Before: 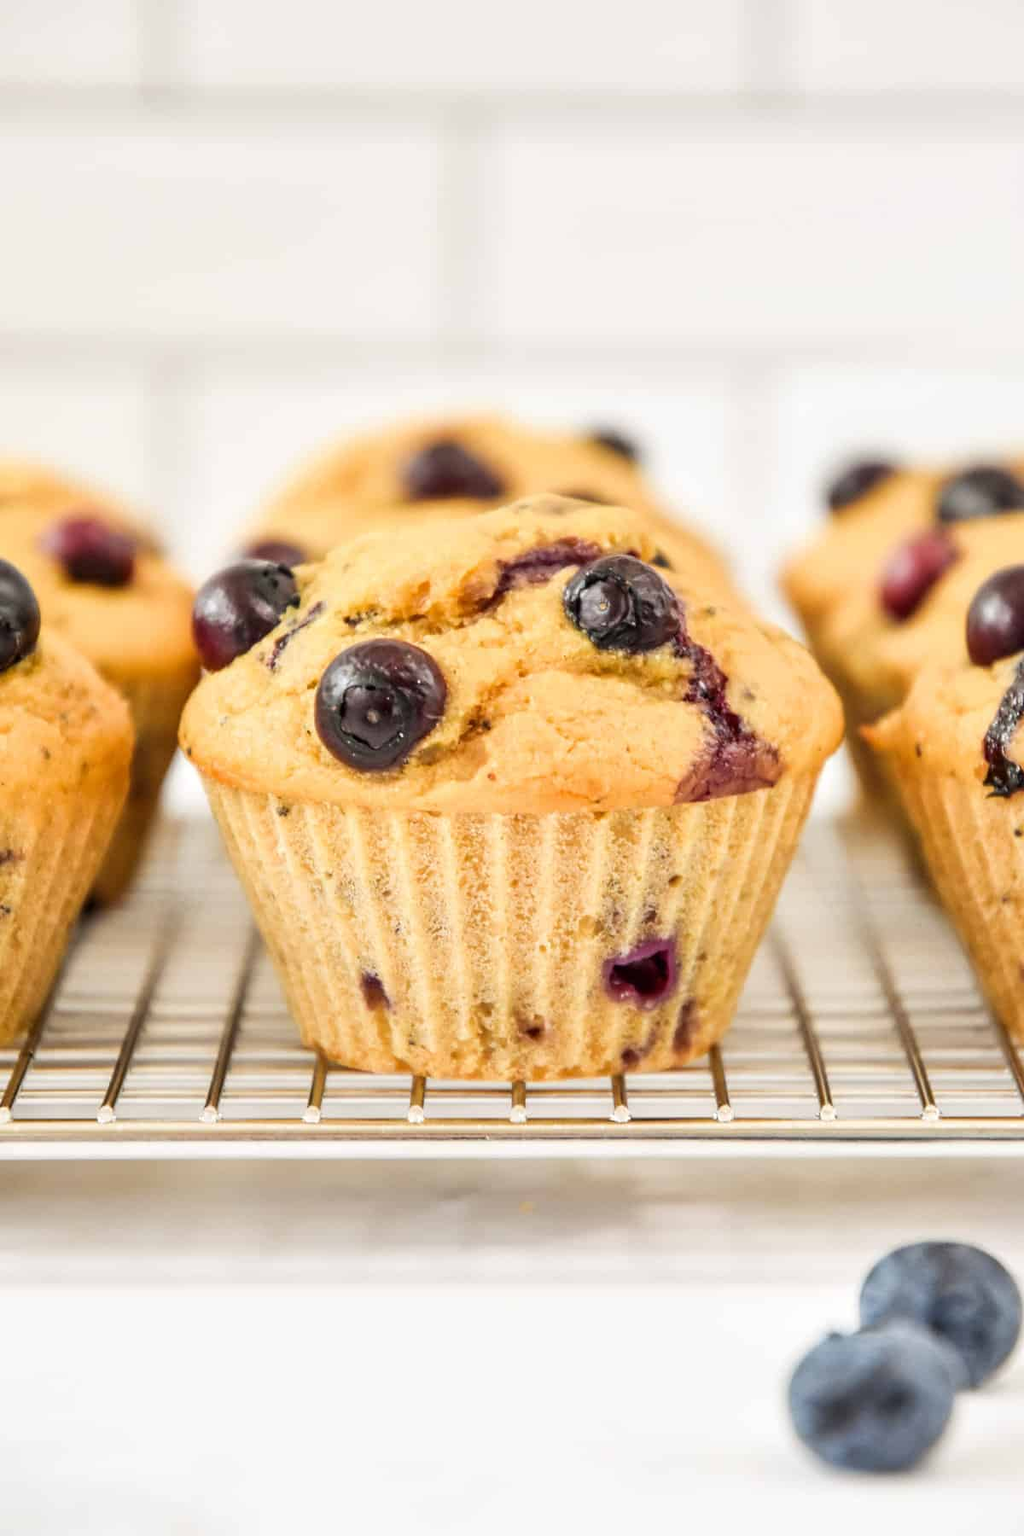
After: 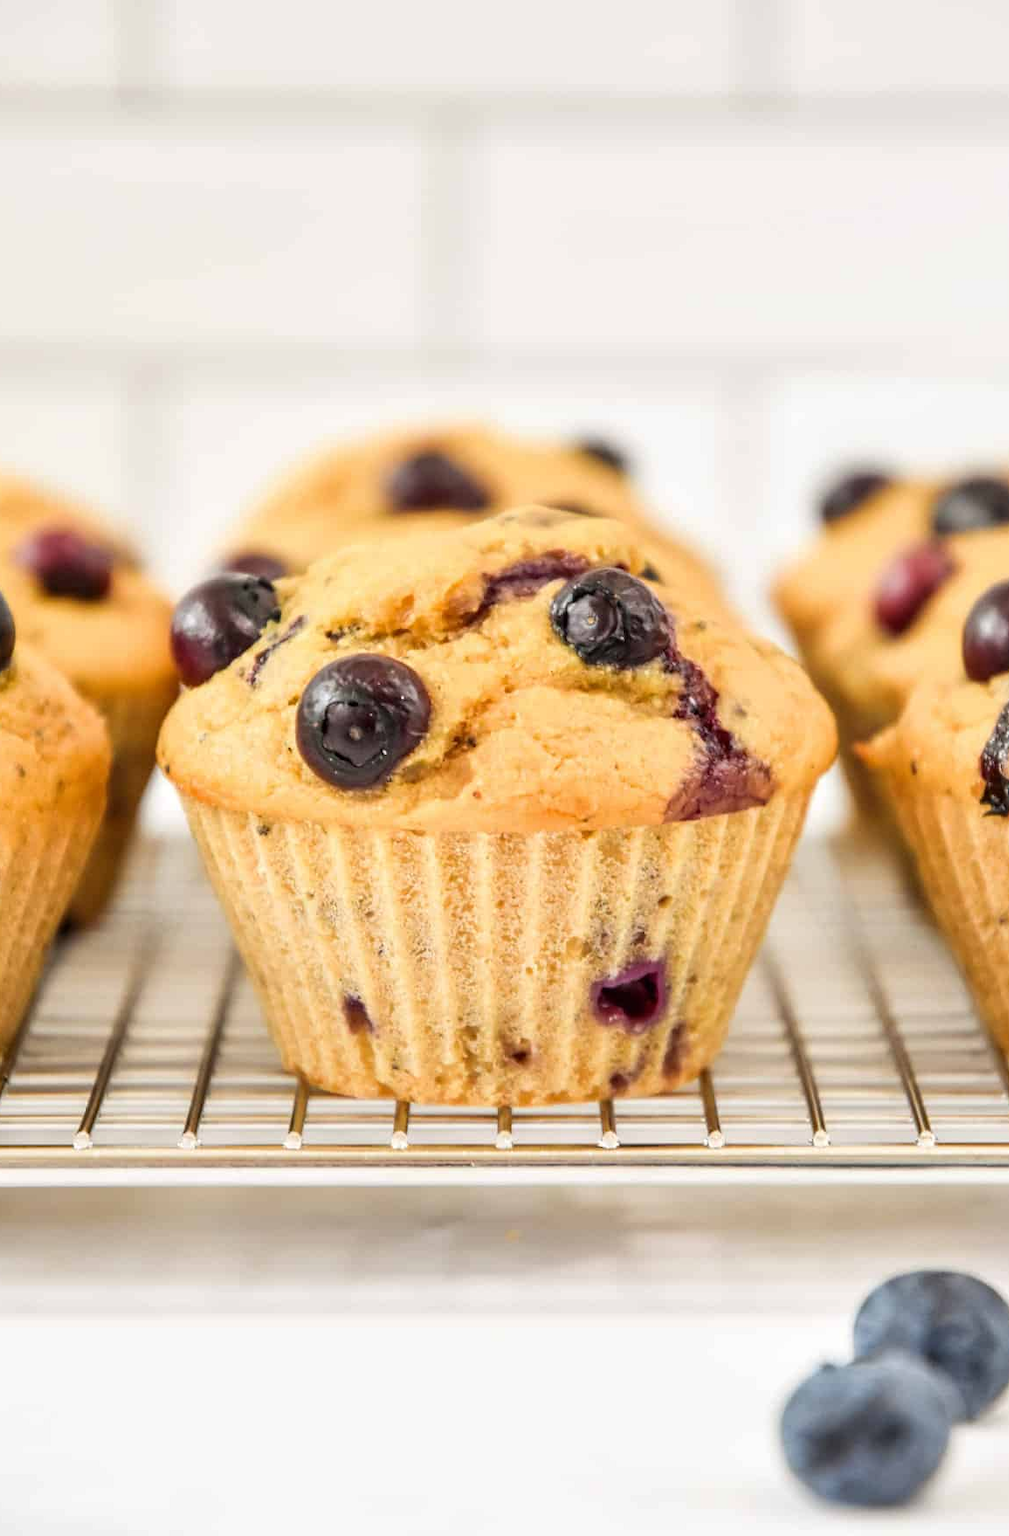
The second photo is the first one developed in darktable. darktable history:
crop and rotate: left 2.536%, right 1.107%, bottom 2.246%
base curve: curves: ch0 [(0, 0) (0.472, 0.455) (1, 1)], preserve colors none
